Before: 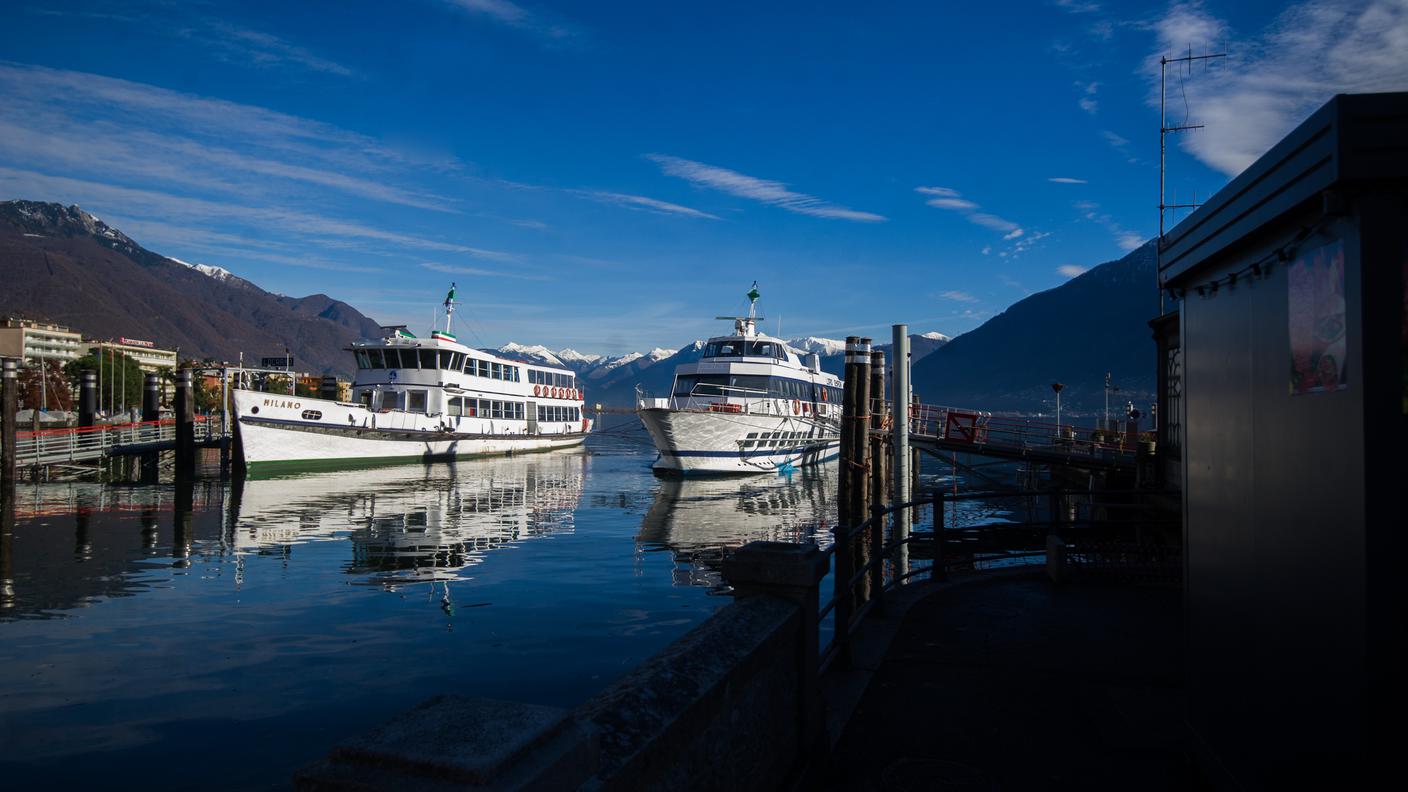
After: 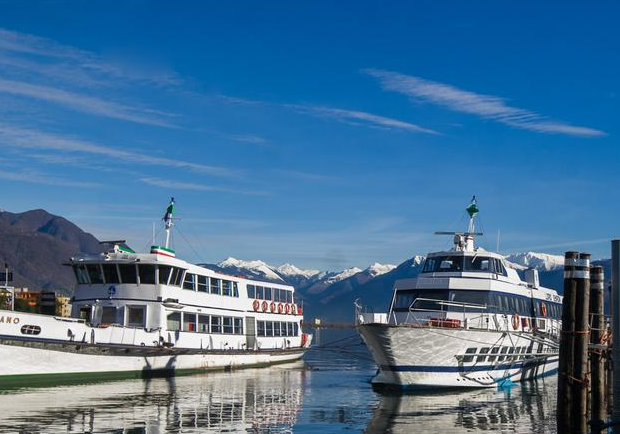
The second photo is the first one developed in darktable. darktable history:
crop: left 20.023%, top 10.764%, right 35.873%, bottom 34.383%
